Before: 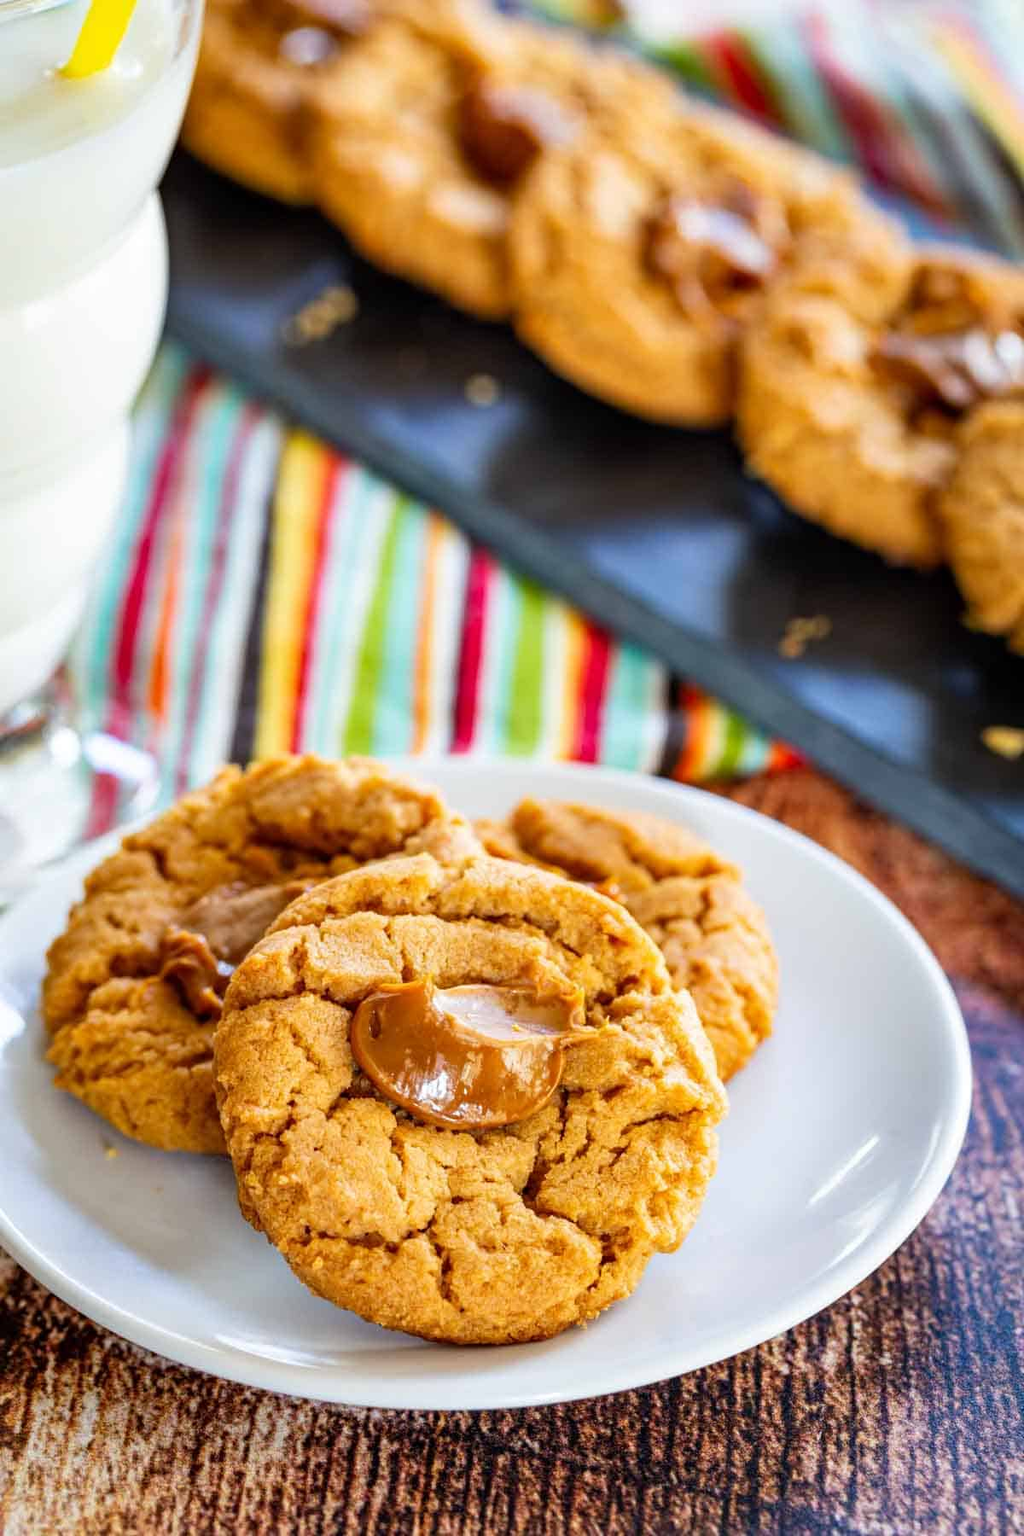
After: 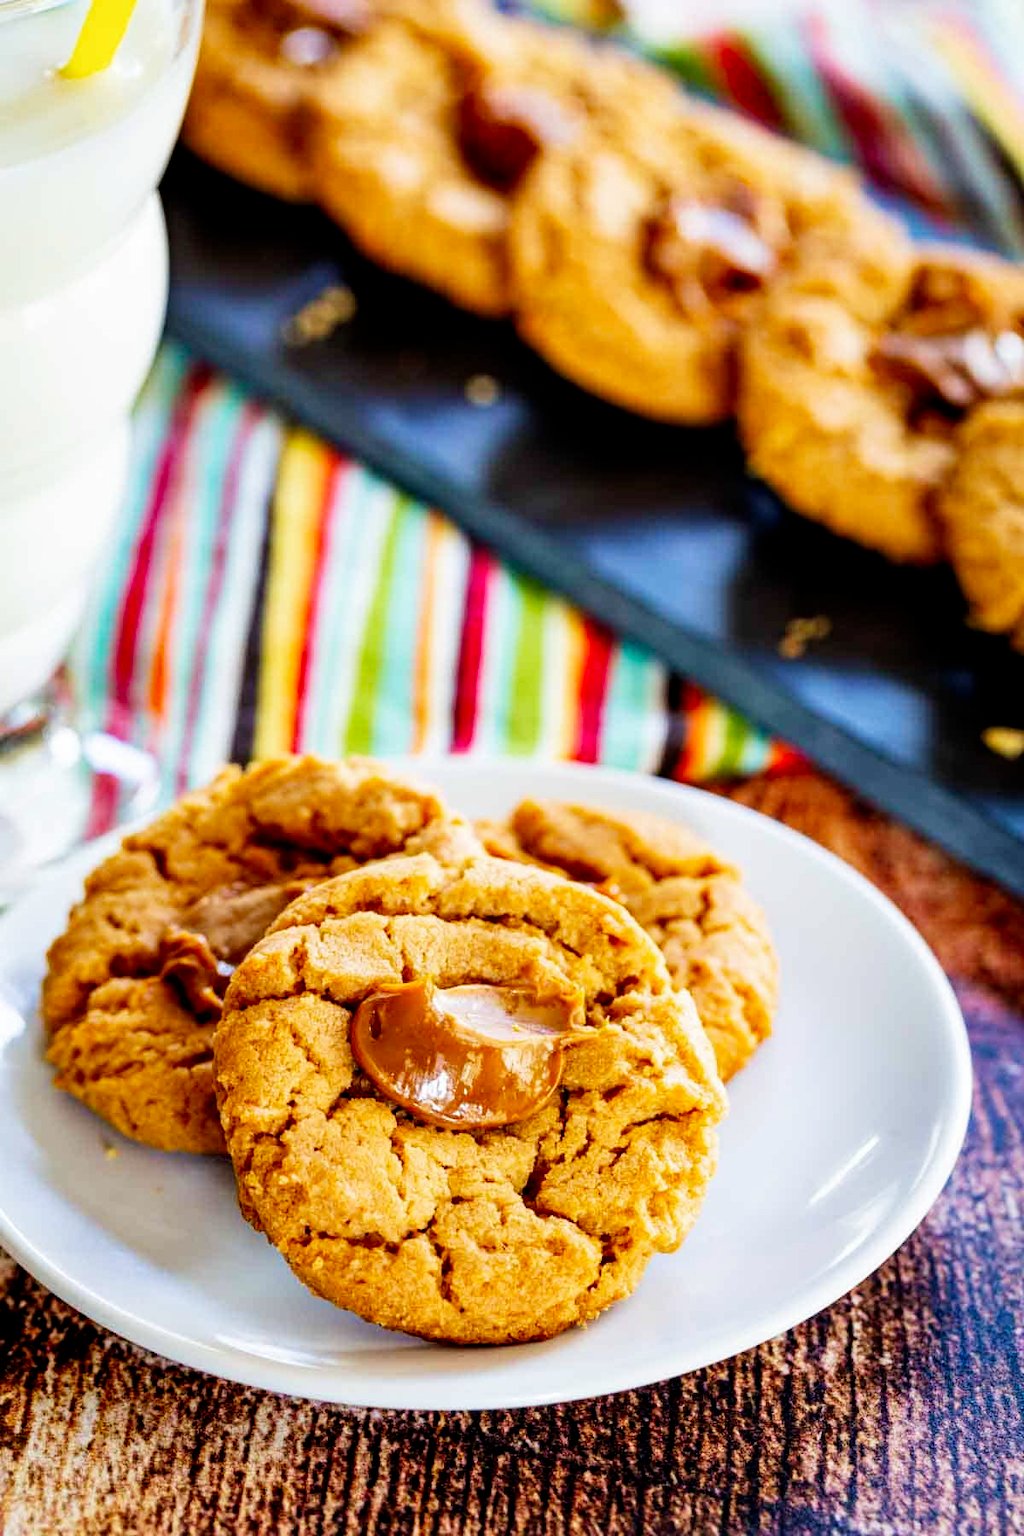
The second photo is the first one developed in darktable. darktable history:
filmic rgb: black relative exposure -16 EV, white relative exposure 6.23 EV, hardness 5.04, contrast 1.342, add noise in highlights 0.002, preserve chrominance no, color science v3 (2019), use custom middle-gray values true, contrast in highlights soft
velvia: on, module defaults
